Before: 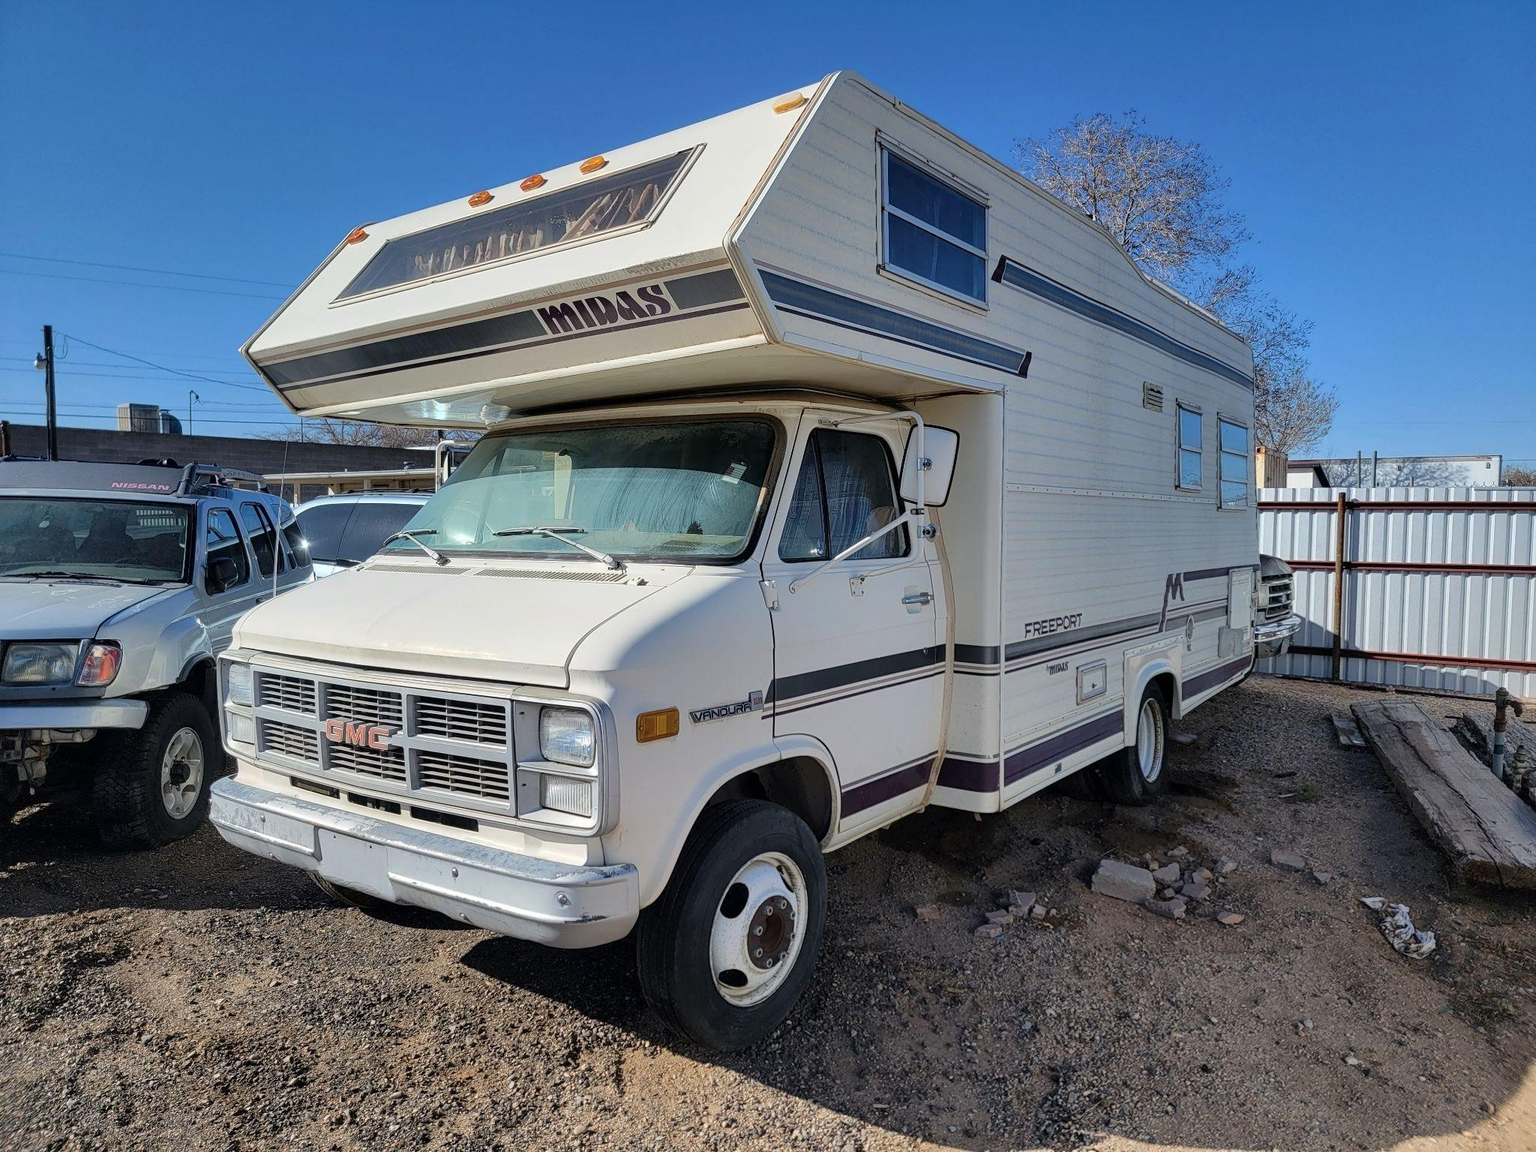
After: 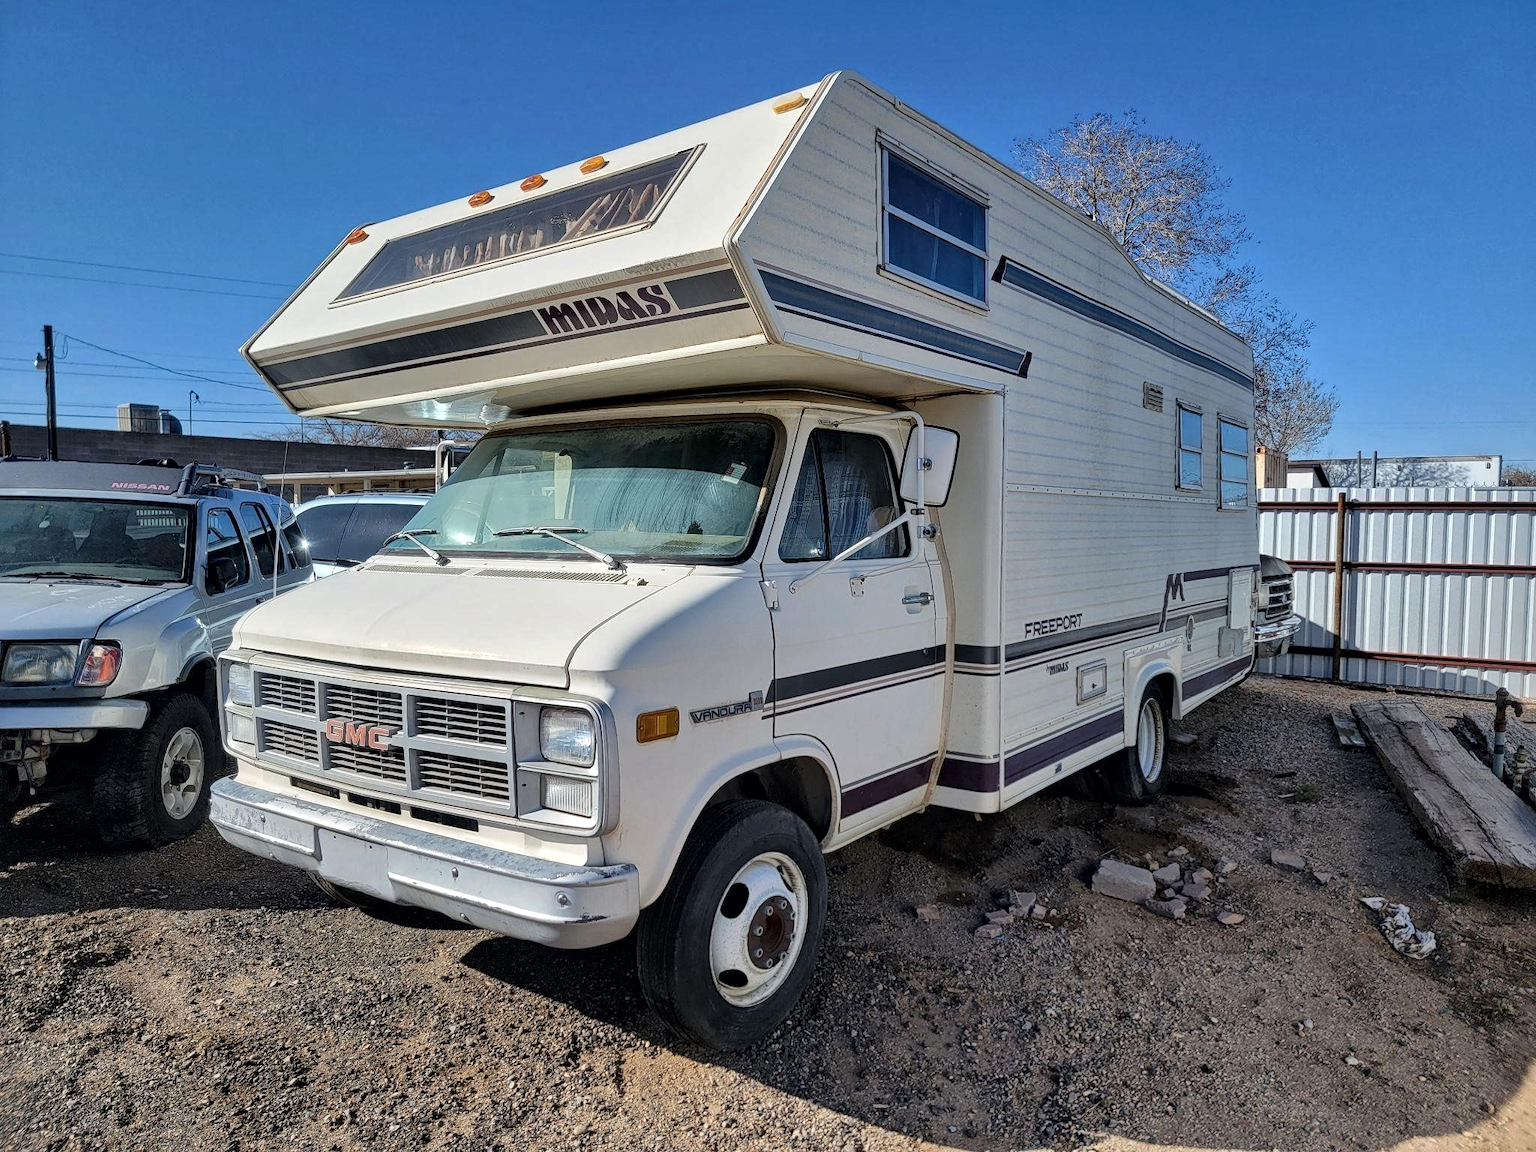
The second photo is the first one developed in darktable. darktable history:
local contrast: mode bilateral grid, contrast 20, coarseness 21, detail 150%, midtone range 0.2
